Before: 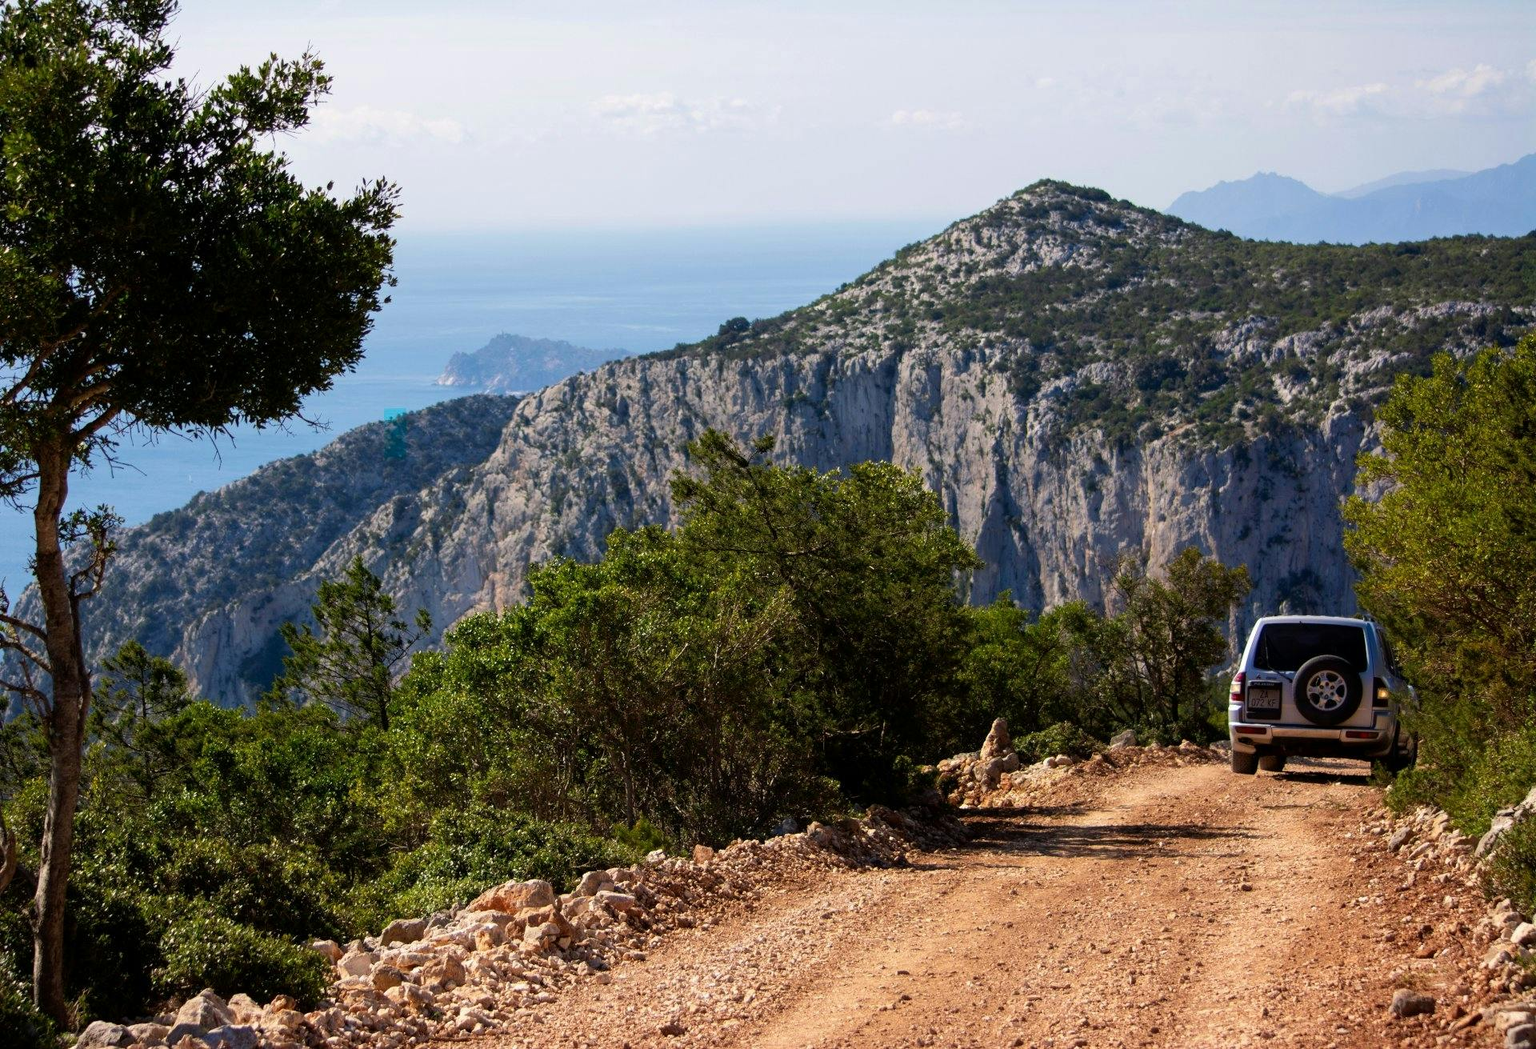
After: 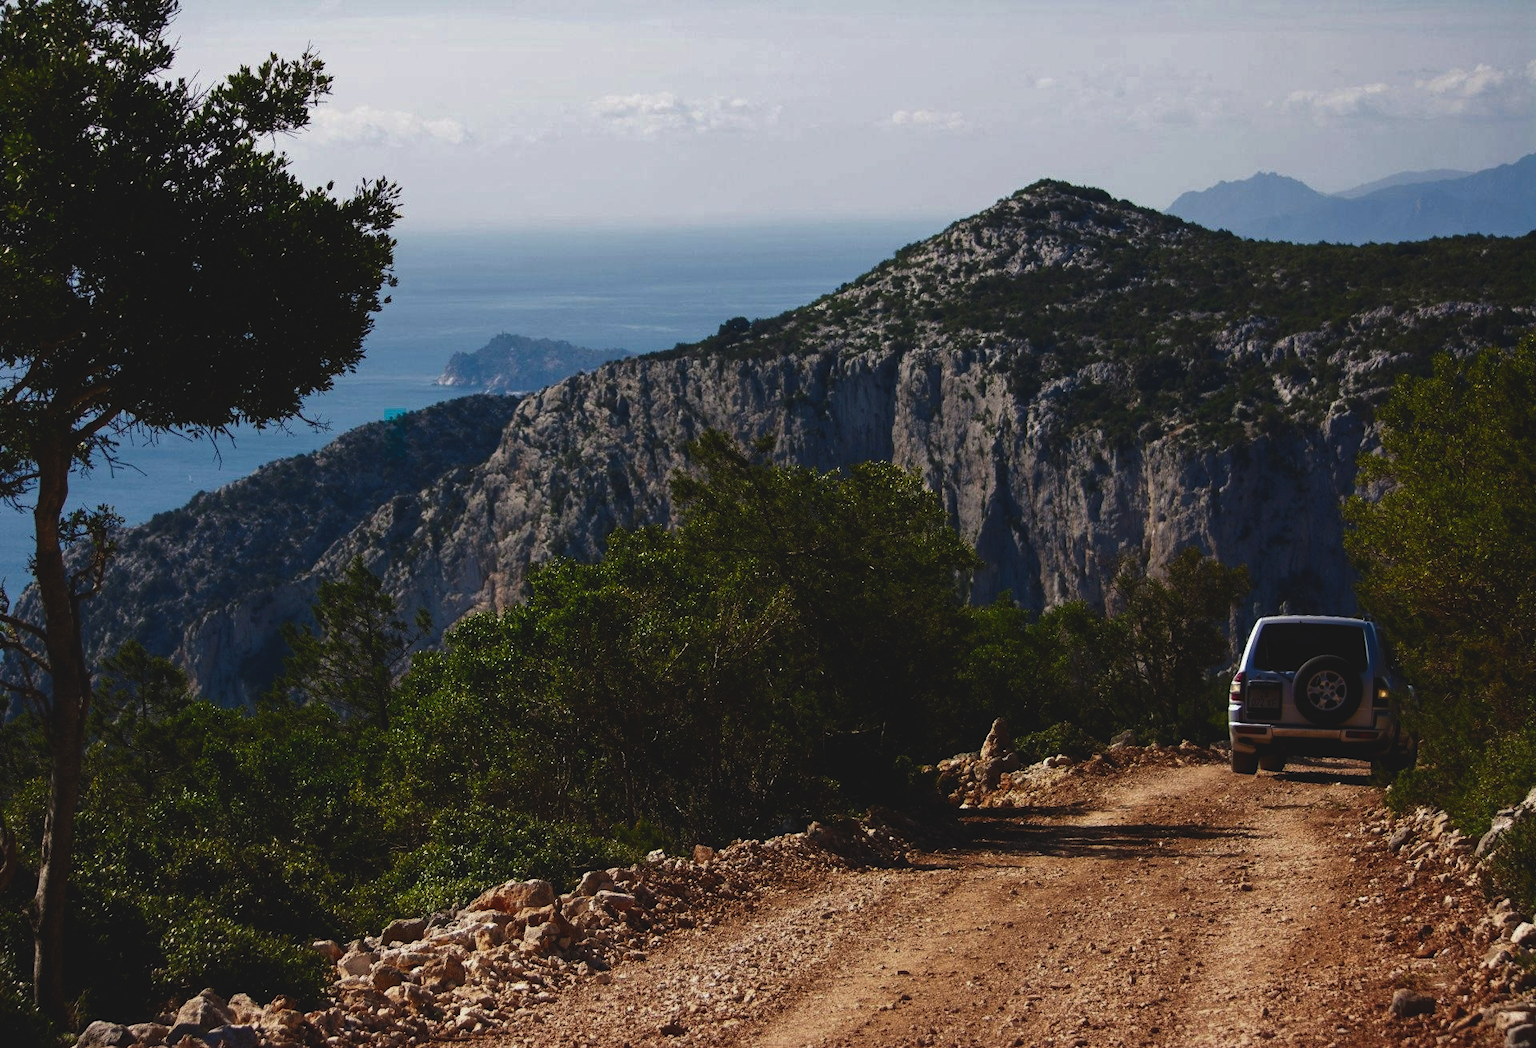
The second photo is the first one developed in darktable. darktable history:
exposure: black level correction -0.064, exposure -0.049 EV, compensate highlight preservation false
contrast brightness saturation: brightness -0.531
